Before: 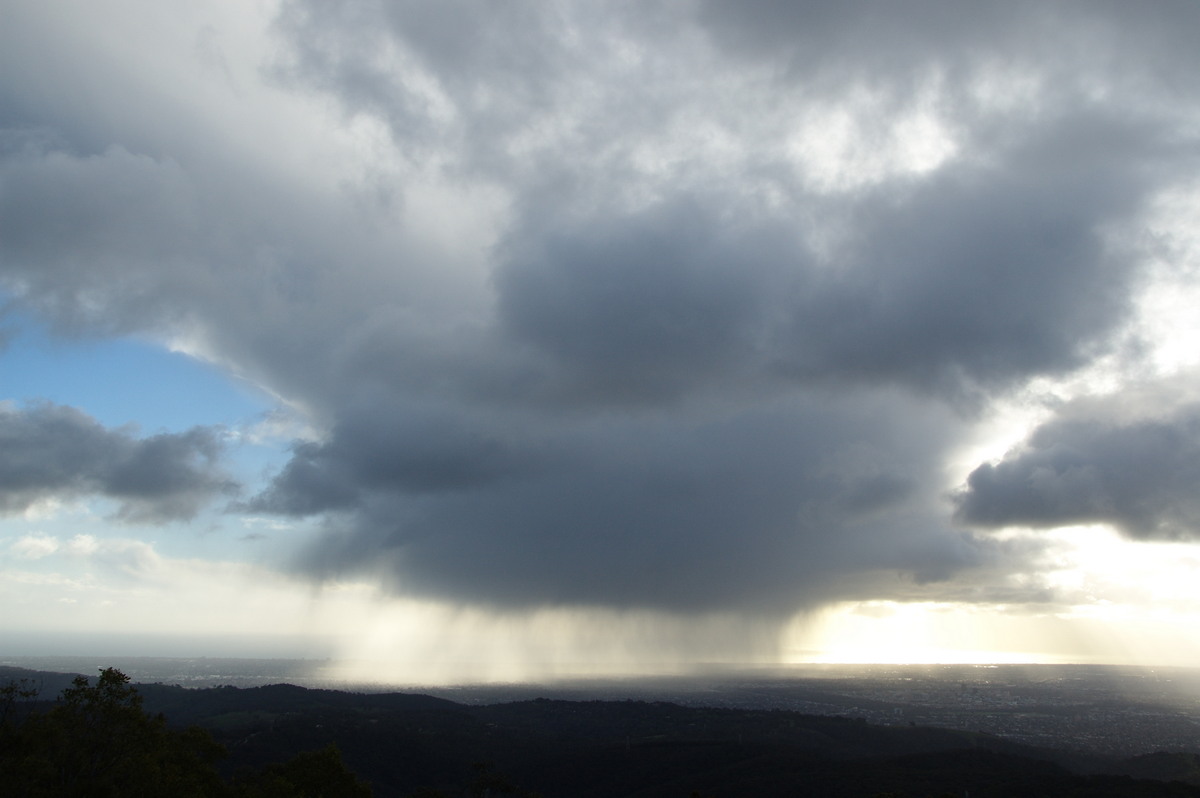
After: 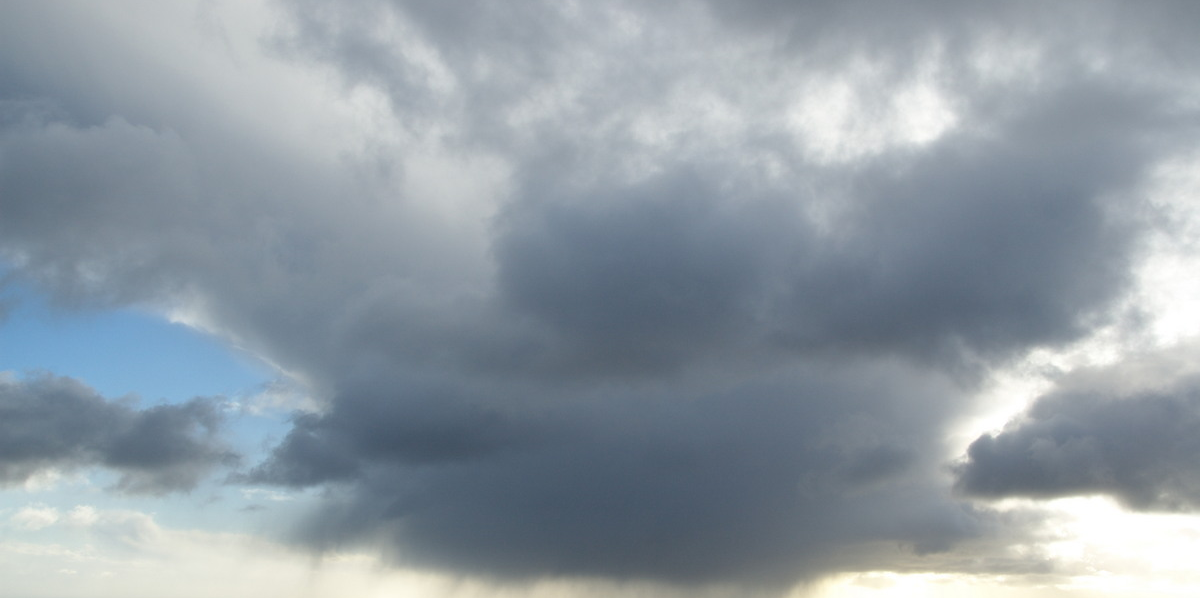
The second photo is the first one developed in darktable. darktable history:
crop: top 3.733%, bottom 21.285%
